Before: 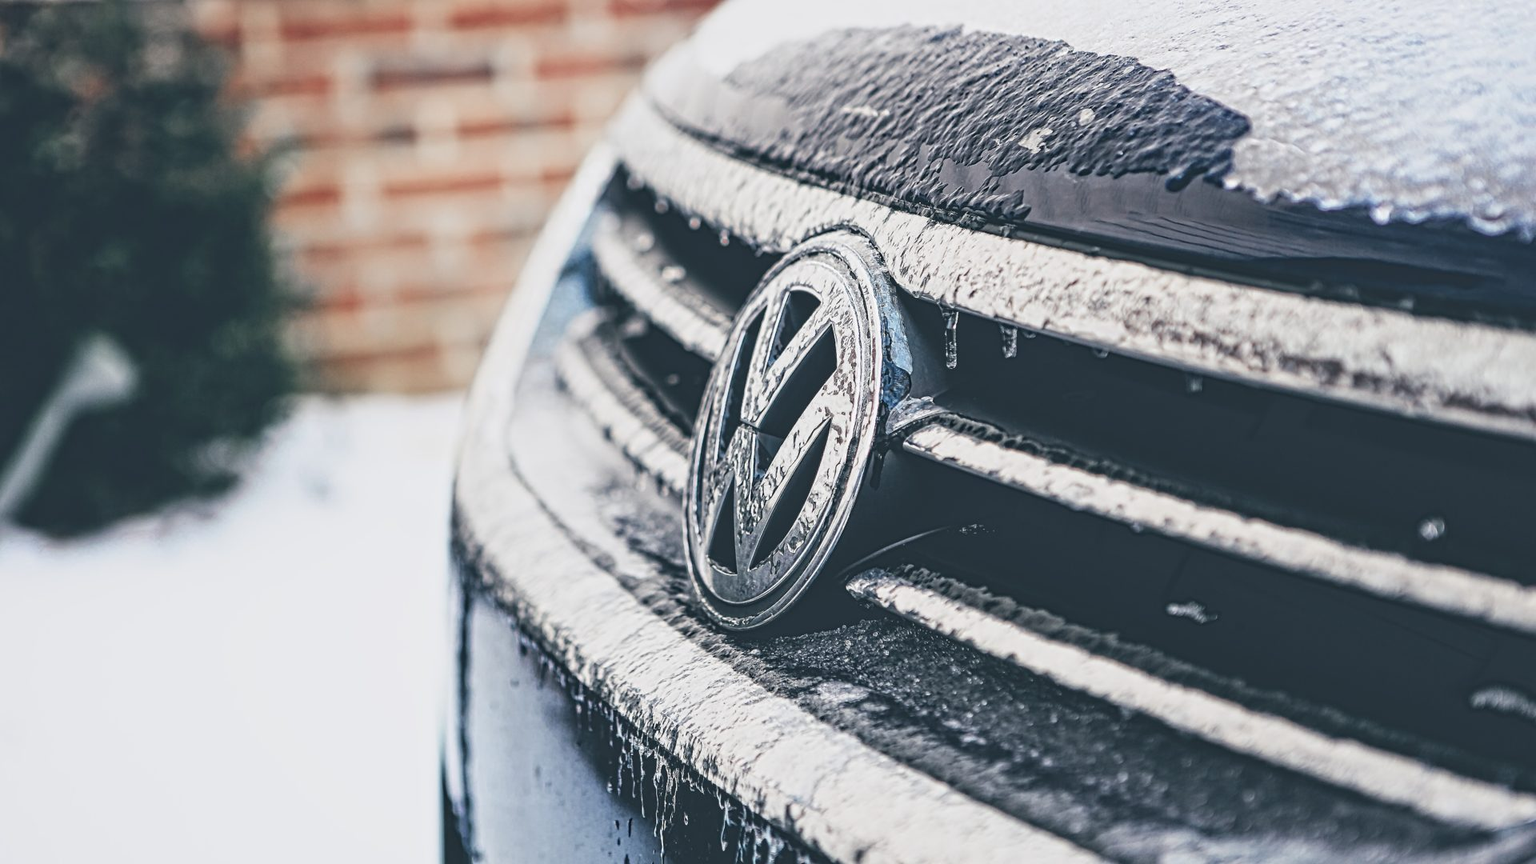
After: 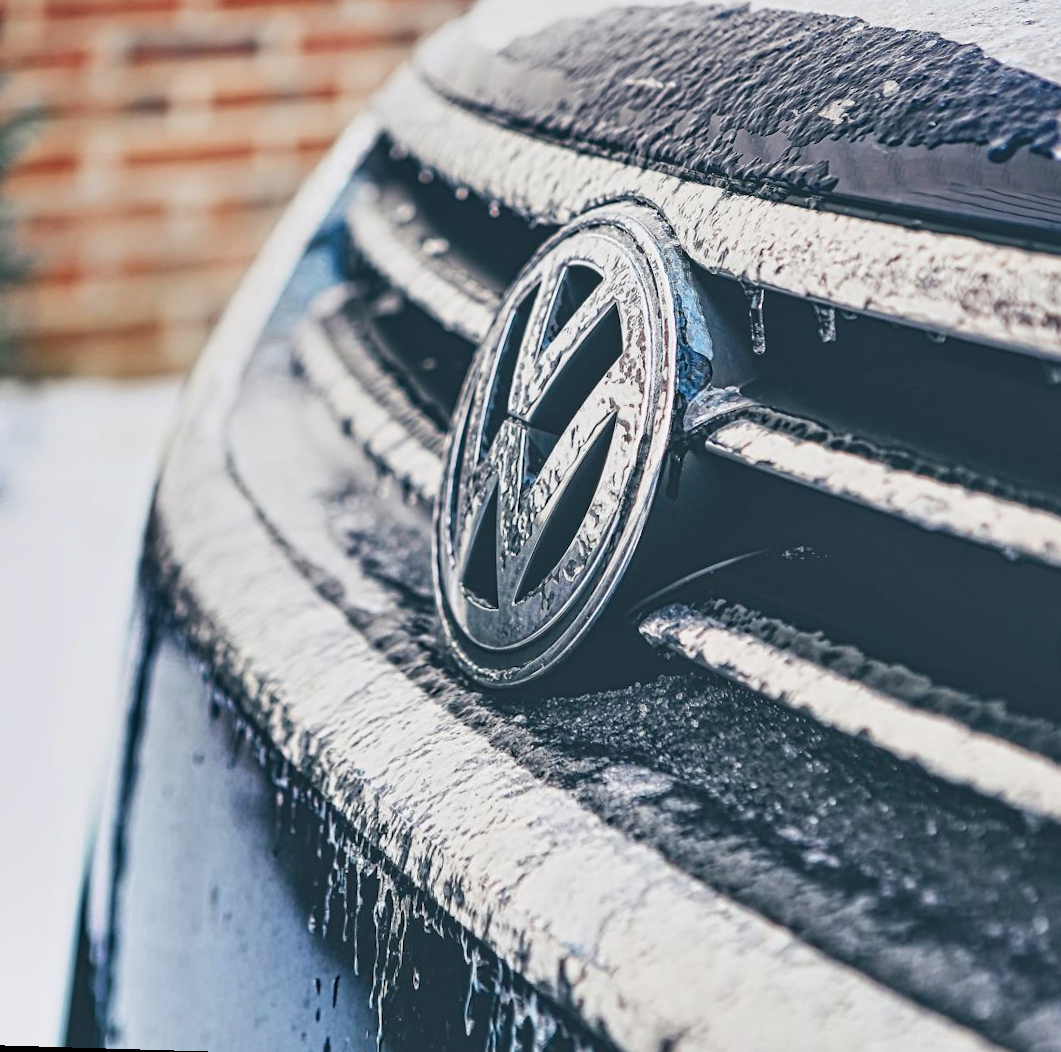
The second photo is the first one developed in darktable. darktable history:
crop and rotate: left 13.409%, right 19.924%
color balance rgb: perceptual saturation grading › global saturation 25%, global vibrance 20%
rotate and perspective: rotation 0.72°, lens shift (vertical) -0.352, lens shift (horizontal) -0.051, crop left 0.152, crop right 0.859, crop top 0.019, crop bottom 0.964
shadows and highlights: soften with gaussian
